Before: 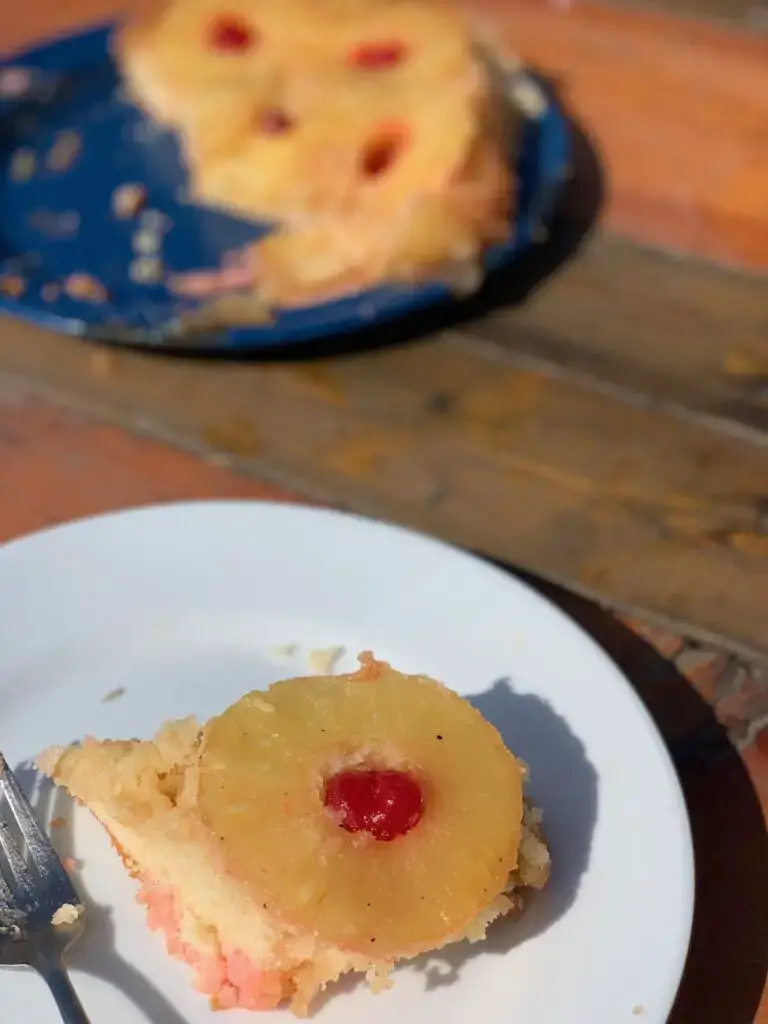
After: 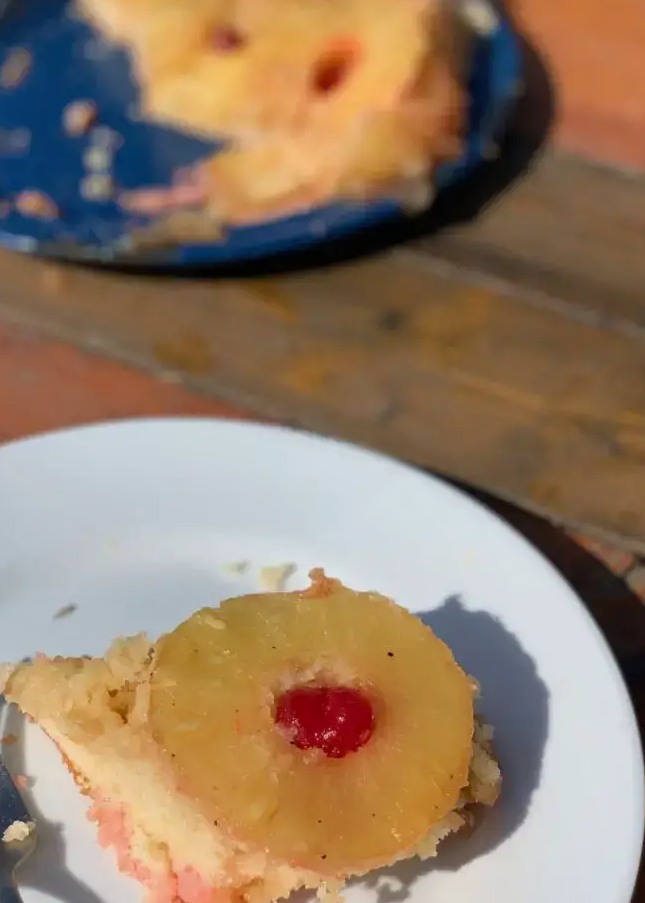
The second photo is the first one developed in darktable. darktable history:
shadows and highlights: soften with gaussian
crop: left 6.446%, top 8.188%, right 9.538%, bottom 3.548%
